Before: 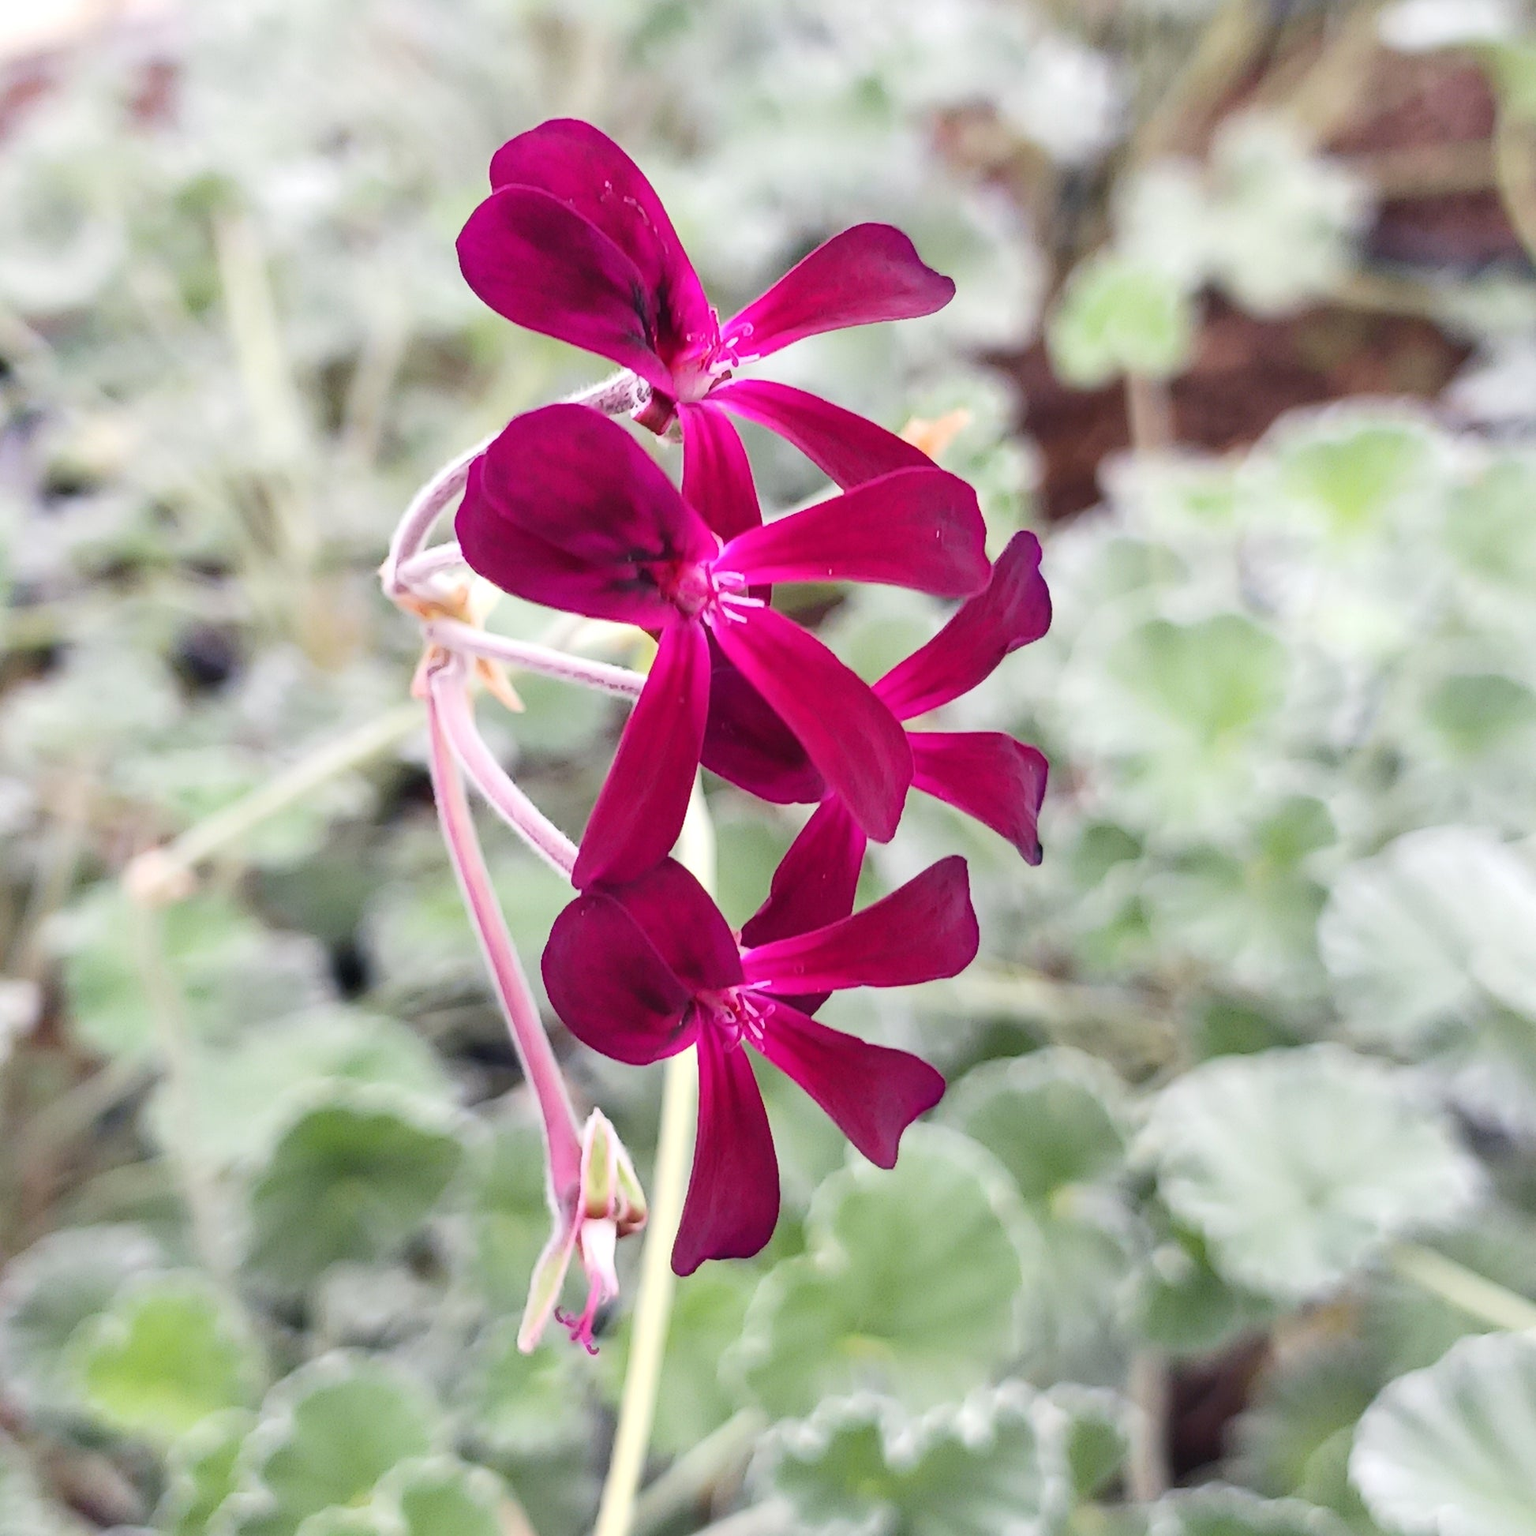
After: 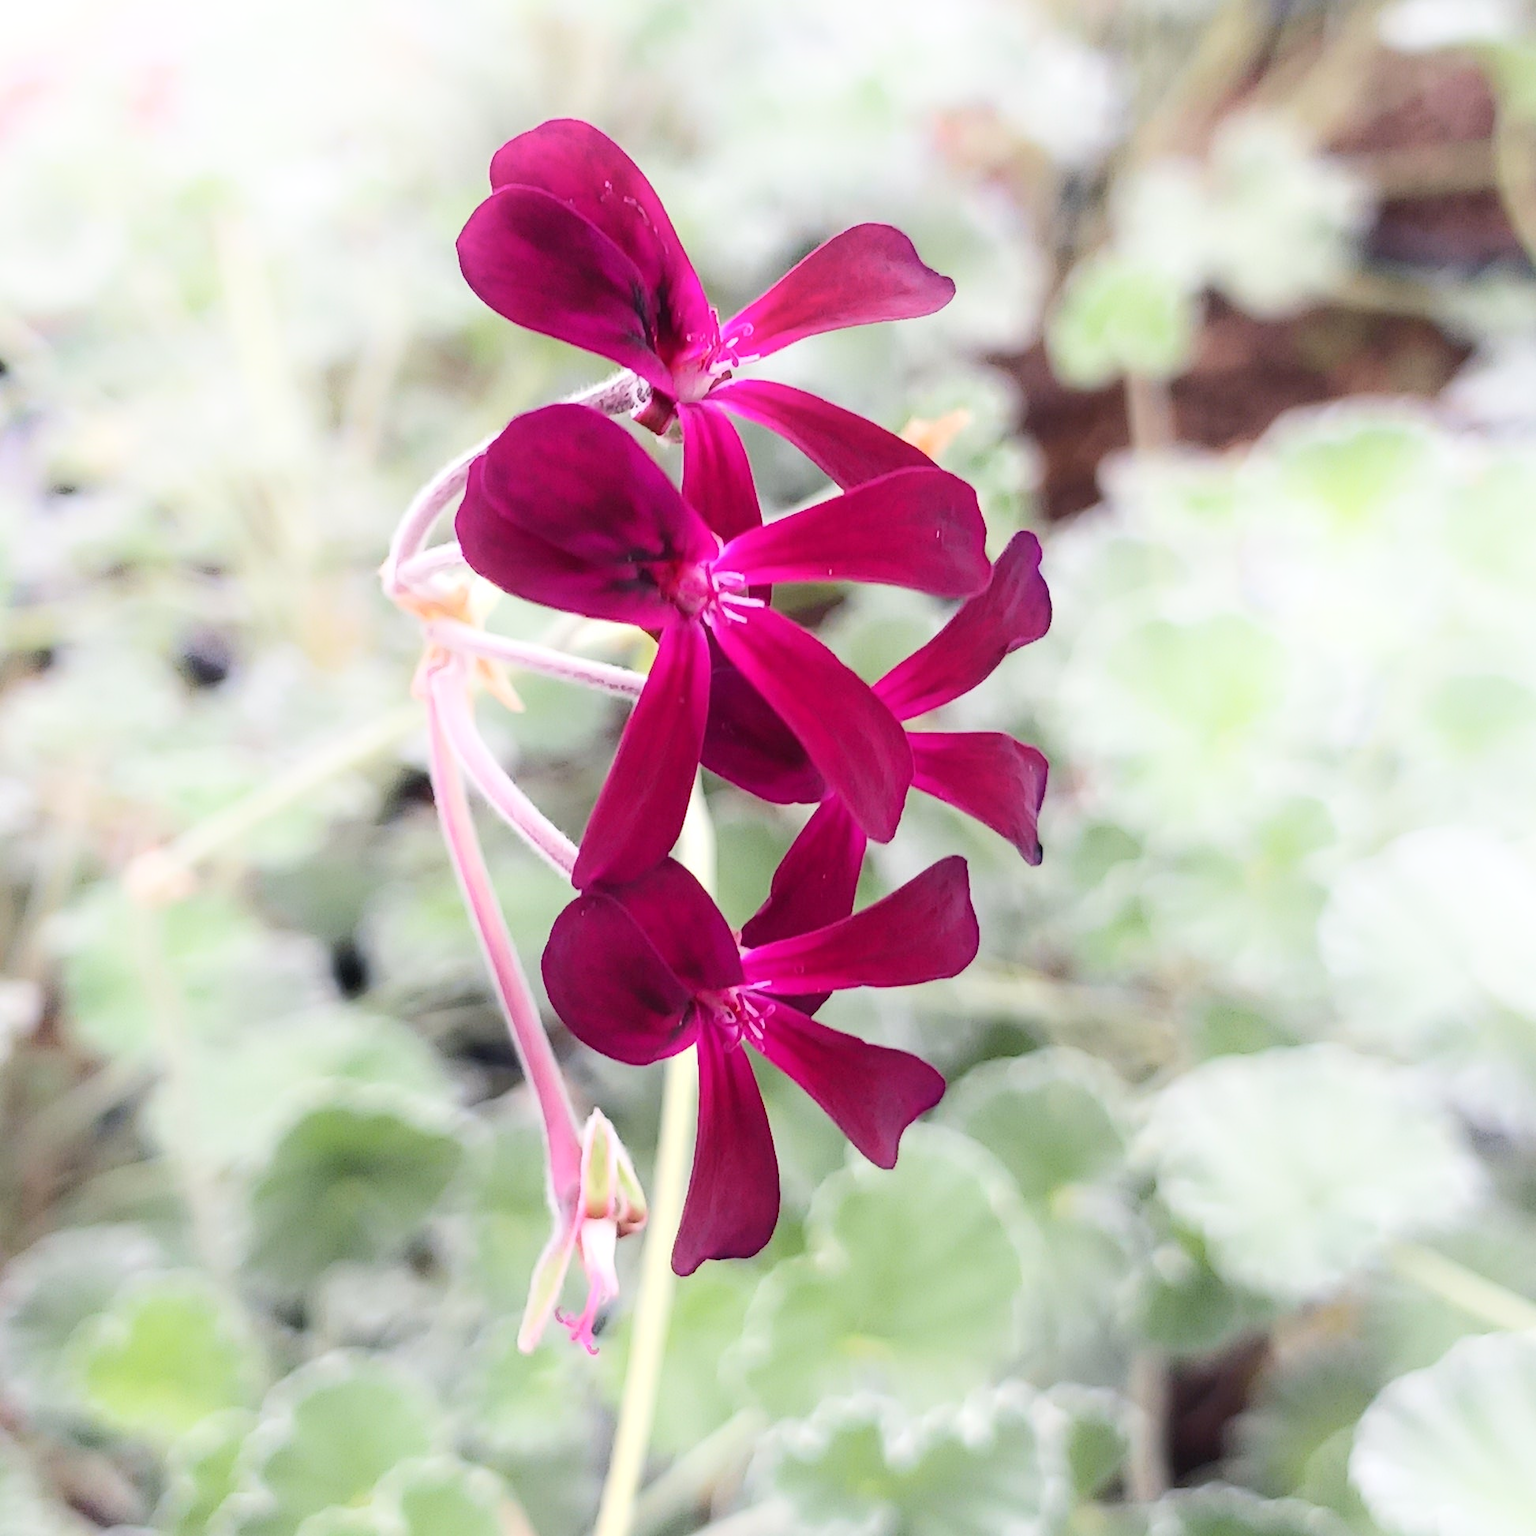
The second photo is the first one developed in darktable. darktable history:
shadows and highlights: shadows -54.25, highlights 87.76, soften with gaussian
